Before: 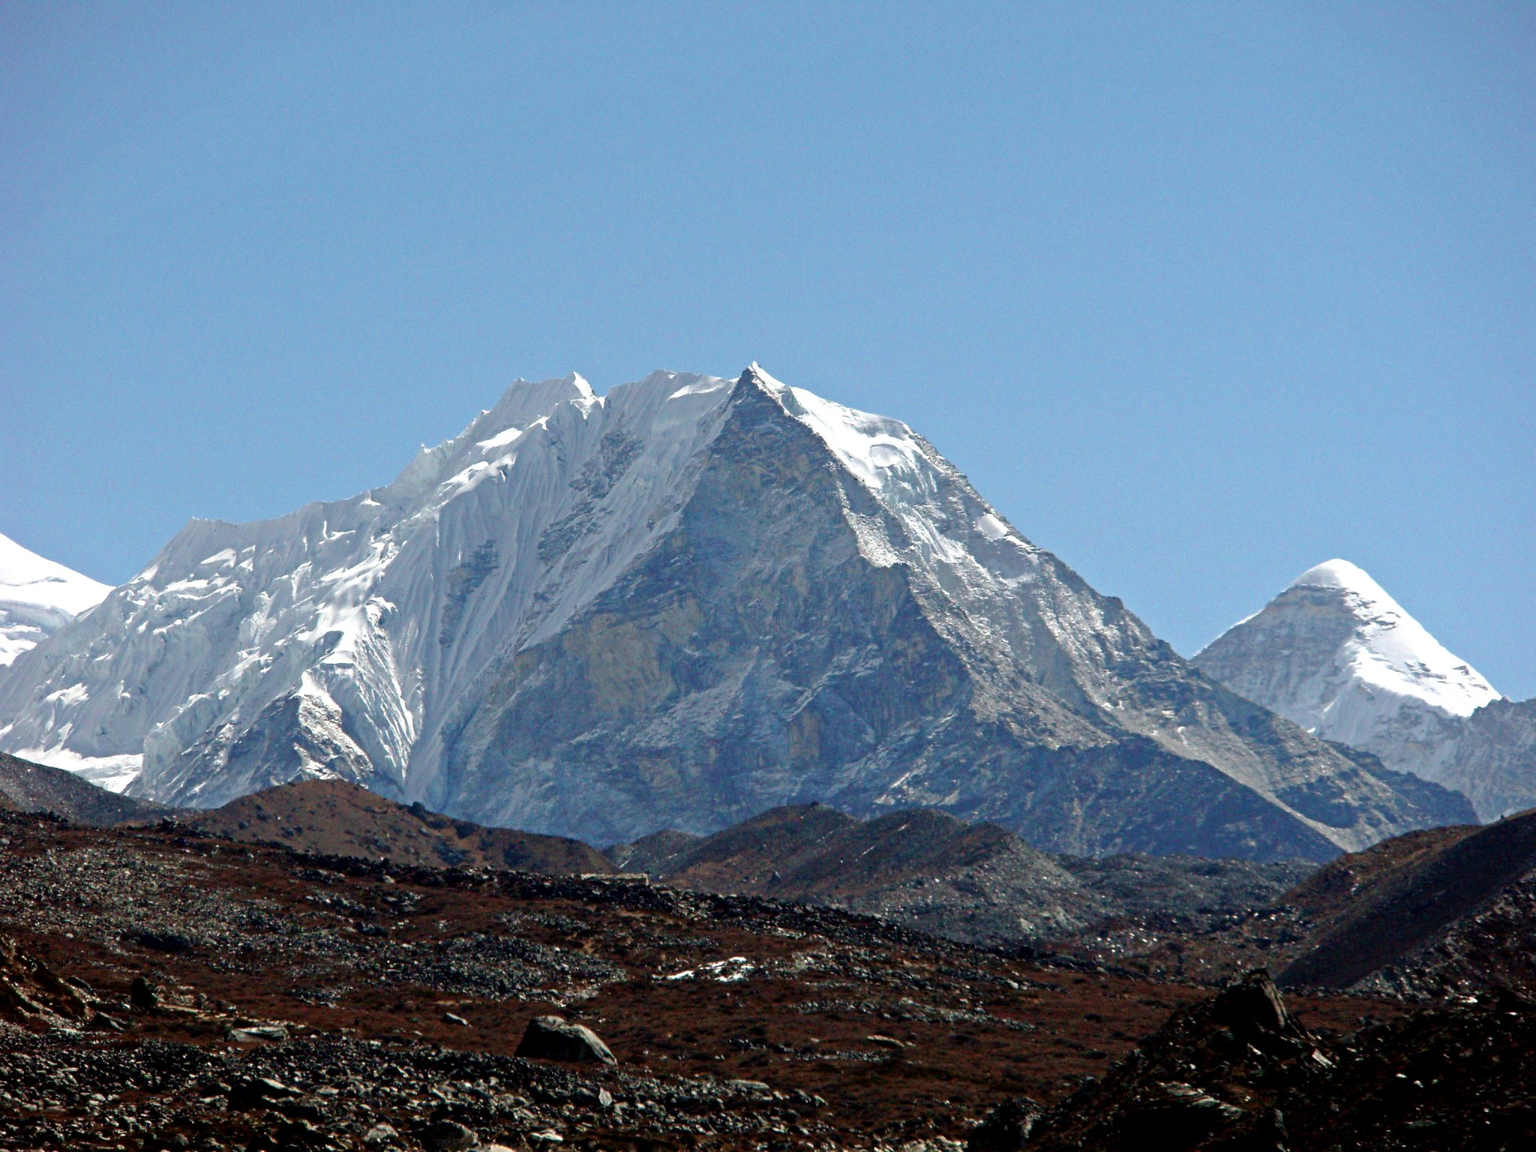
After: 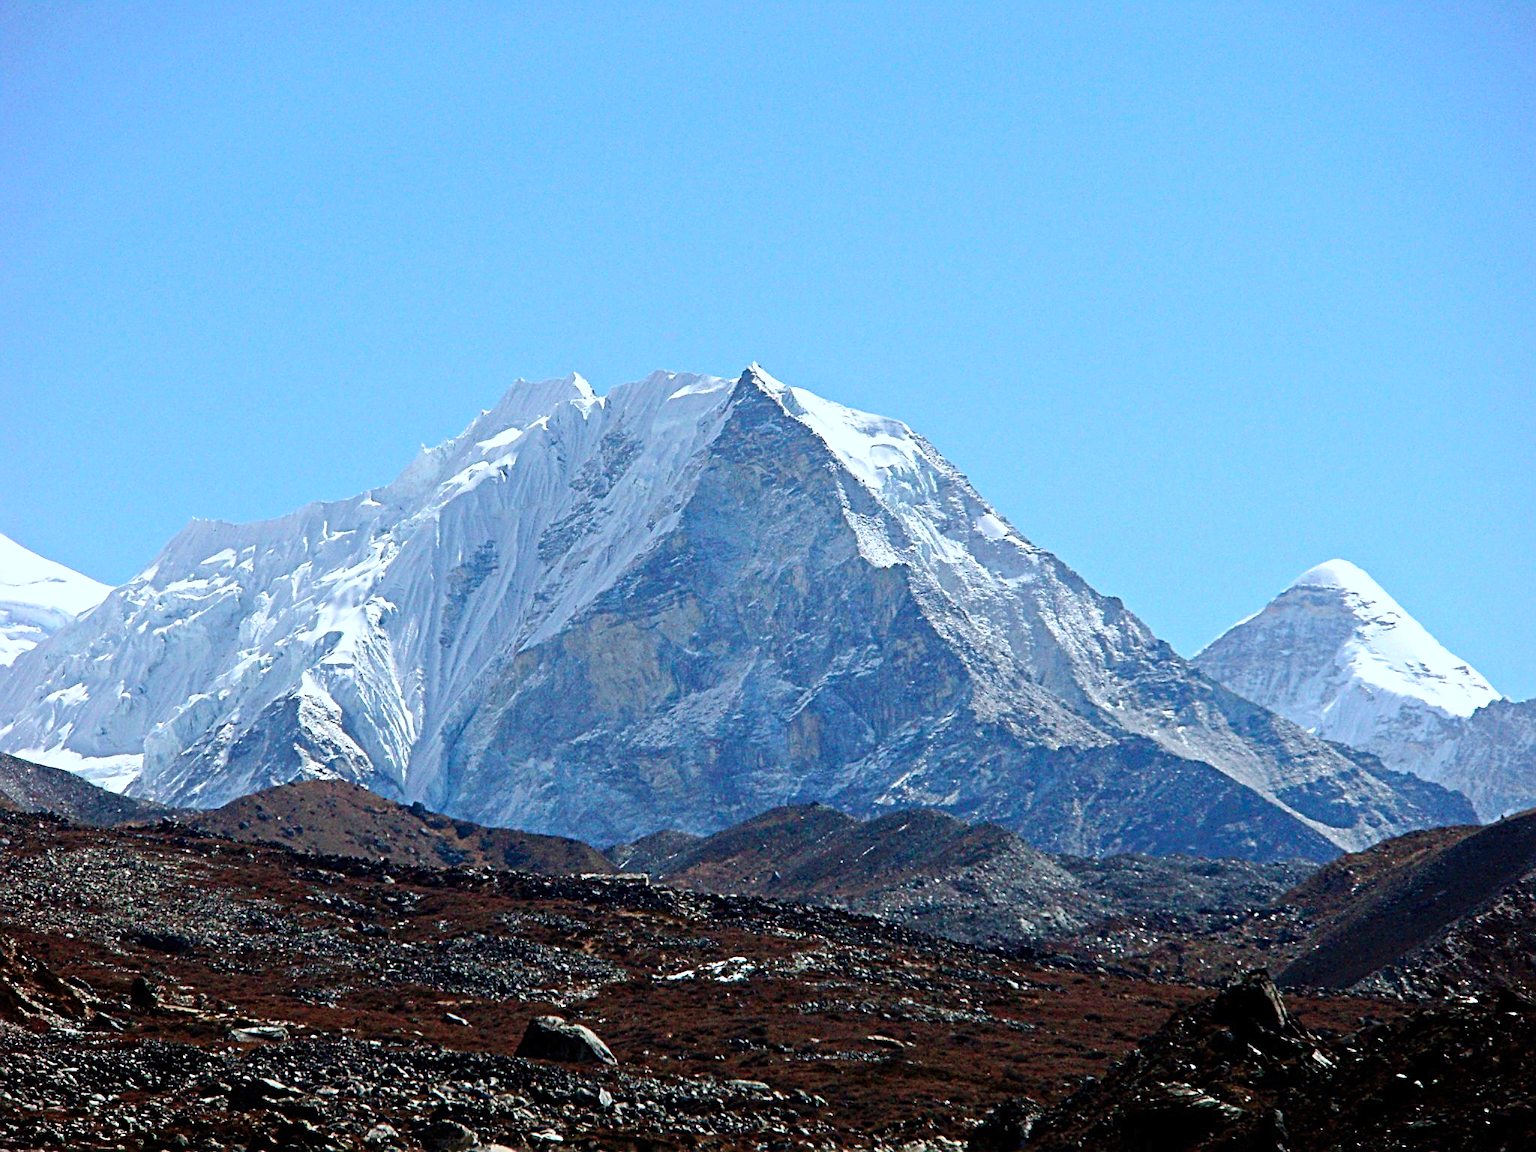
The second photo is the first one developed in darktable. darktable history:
sharpen: radius 2.543, amount 0.636
contrast brightness saturation: contrast 0.2, brightness 0.16, saturation 0.22
exposure: exposure -0.021 EV, compensate highlight preservation false
color calibration: x 0.367, y 0.379, temperature 4395.86 K
